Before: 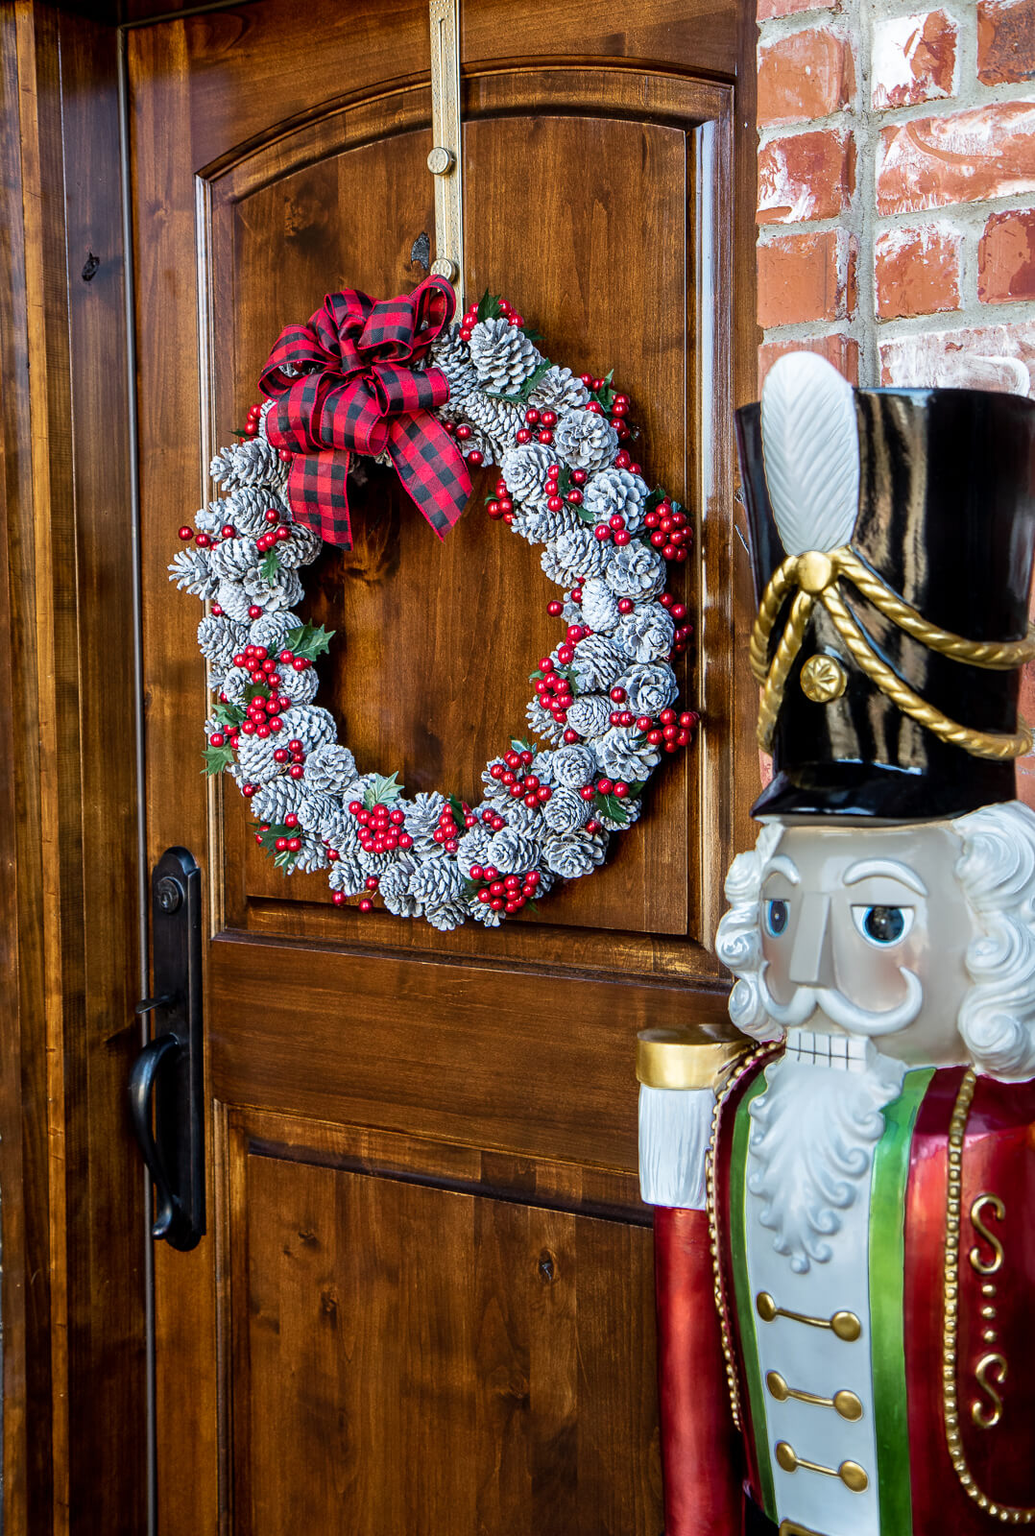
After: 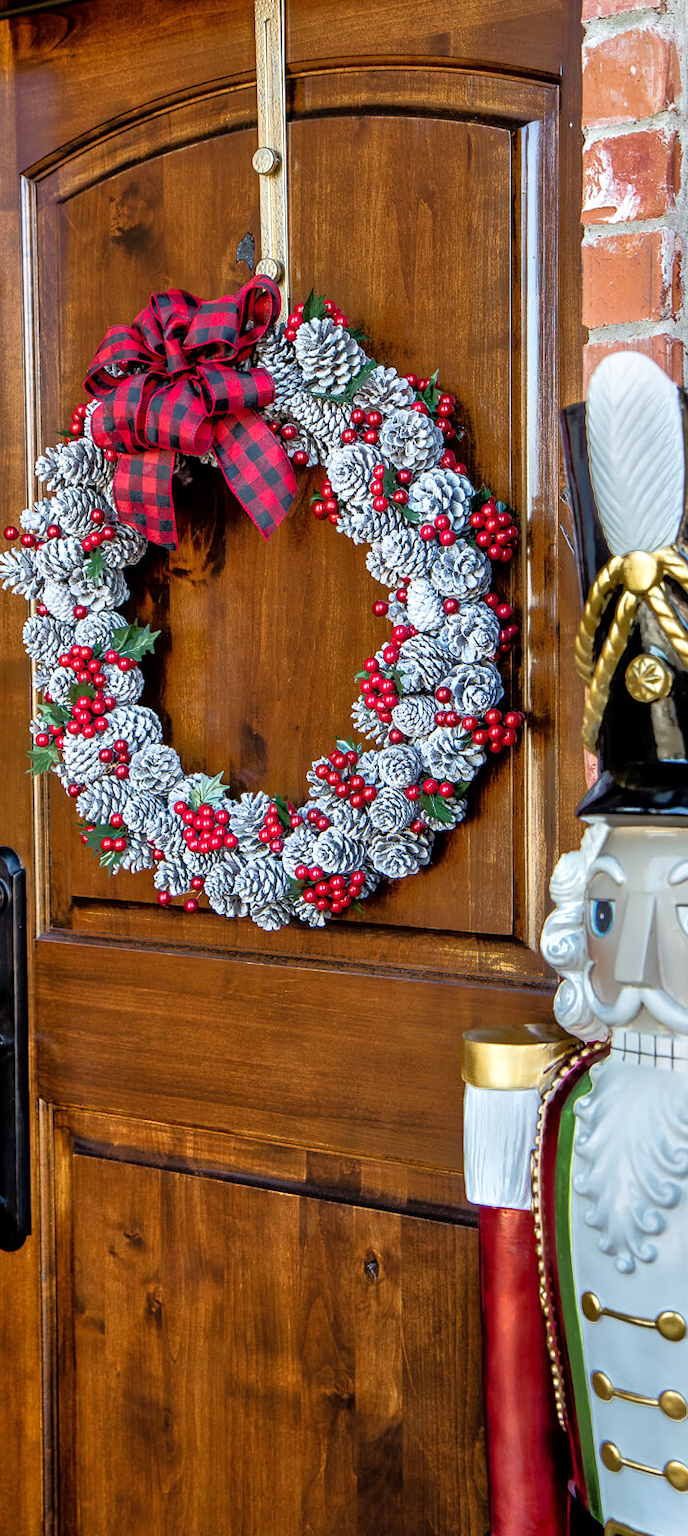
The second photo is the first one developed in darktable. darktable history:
white balance: emerald 1
crop: left 16.899%, right 16.556%
tone equalizer: -8 EV -0.528 EV, -7 EV -0.319 EV, -6 EV -0.083 EV, -5 EV 0.413 EV, -4 EV 0.985 EV, -3 EV 0.791 EV, -2 EV -0.01 EV, -1 EV 0.14 EV, +0 EV -0.012 EV, smoothing 1
